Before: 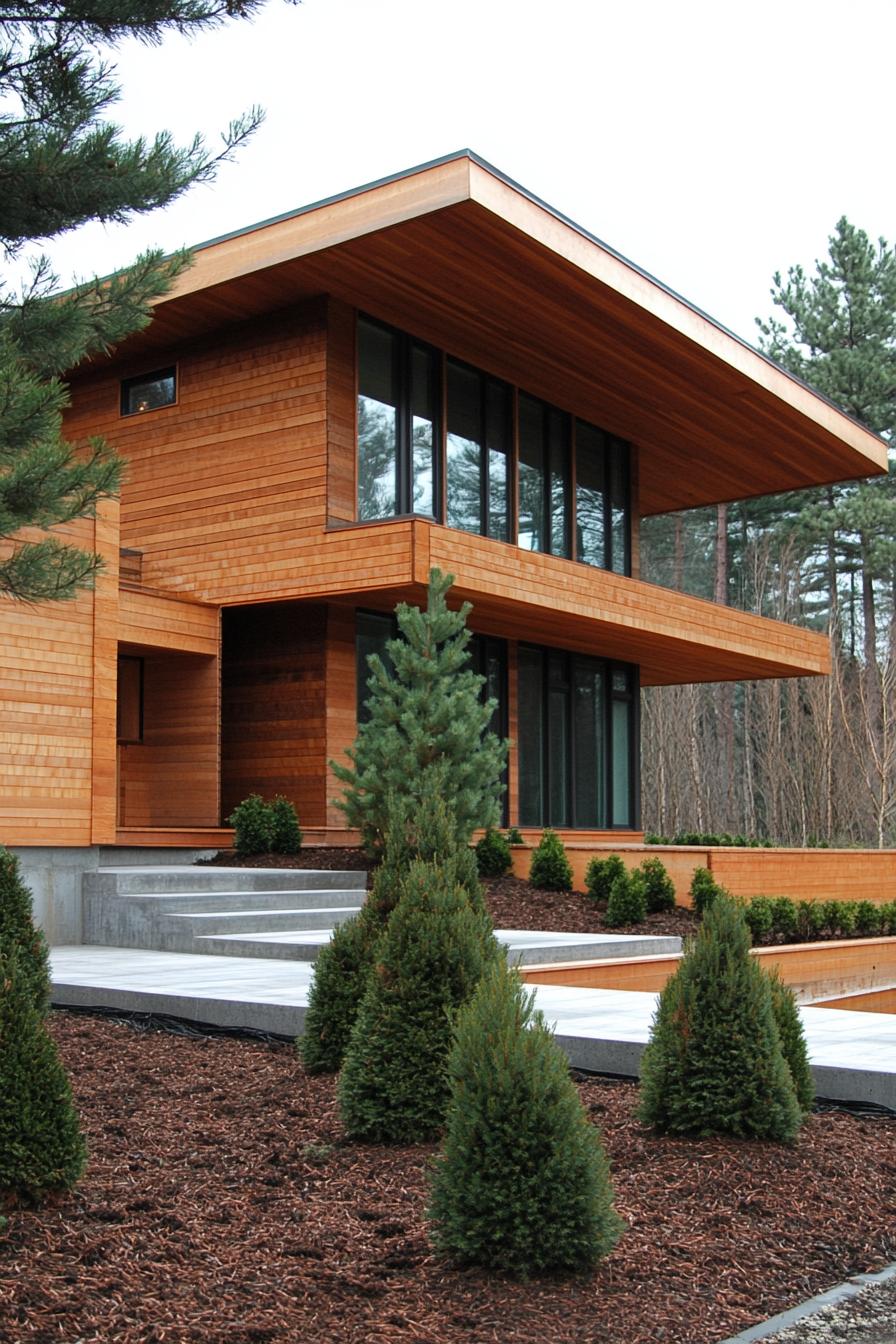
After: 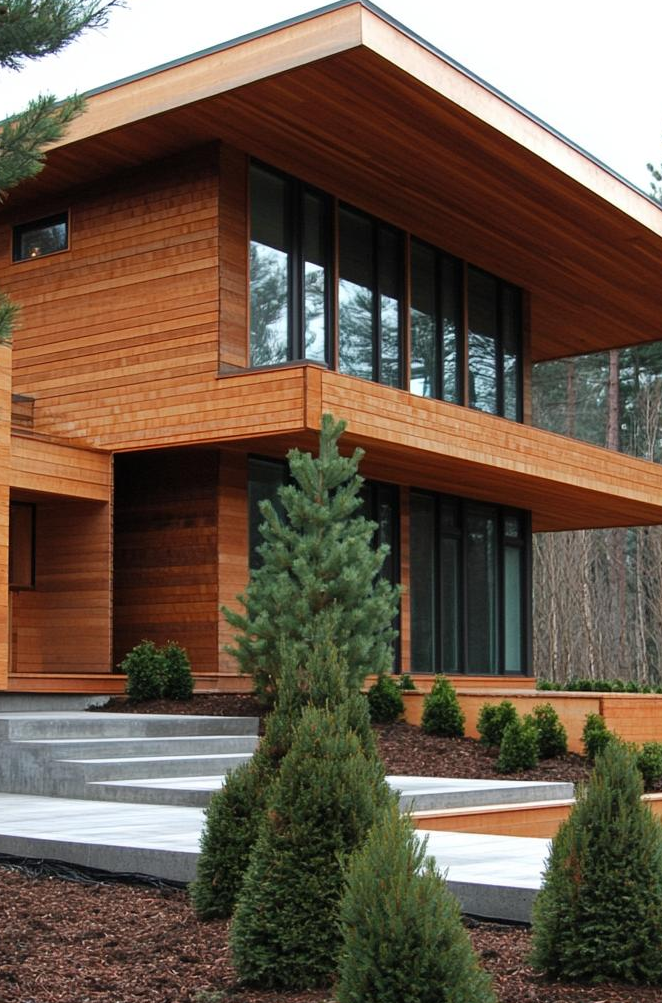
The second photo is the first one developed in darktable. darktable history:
crop and rotate: left 12.079%, top 11.468%, right 14.001%, bottom 13.847%
exposure: compensate highlight preservation false
